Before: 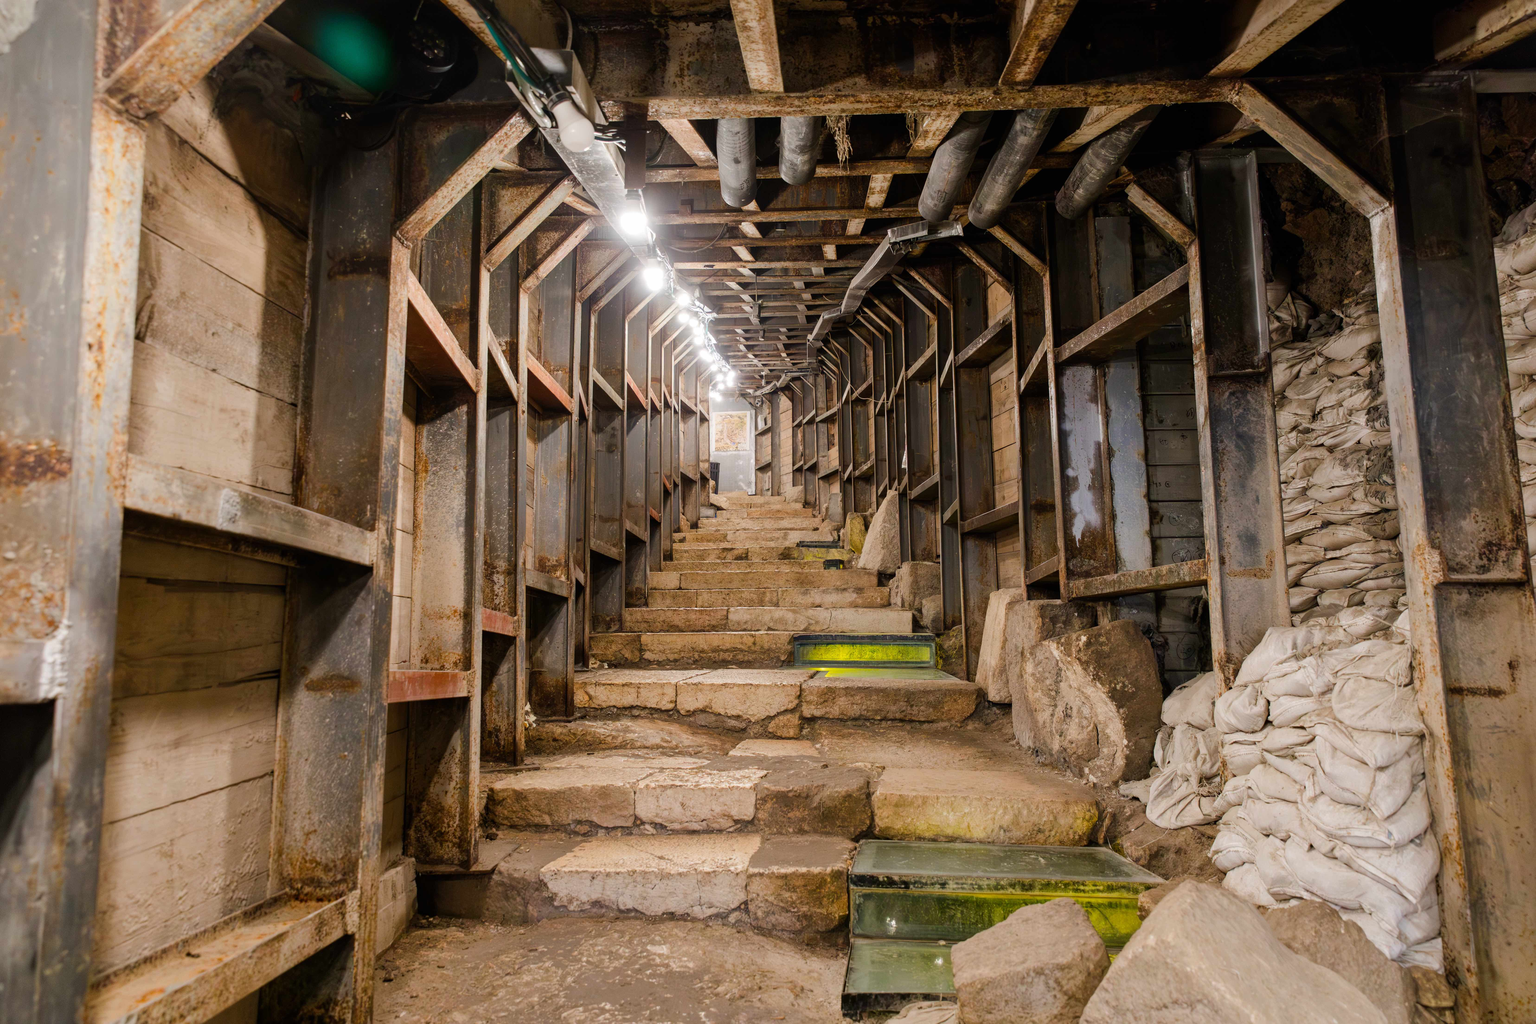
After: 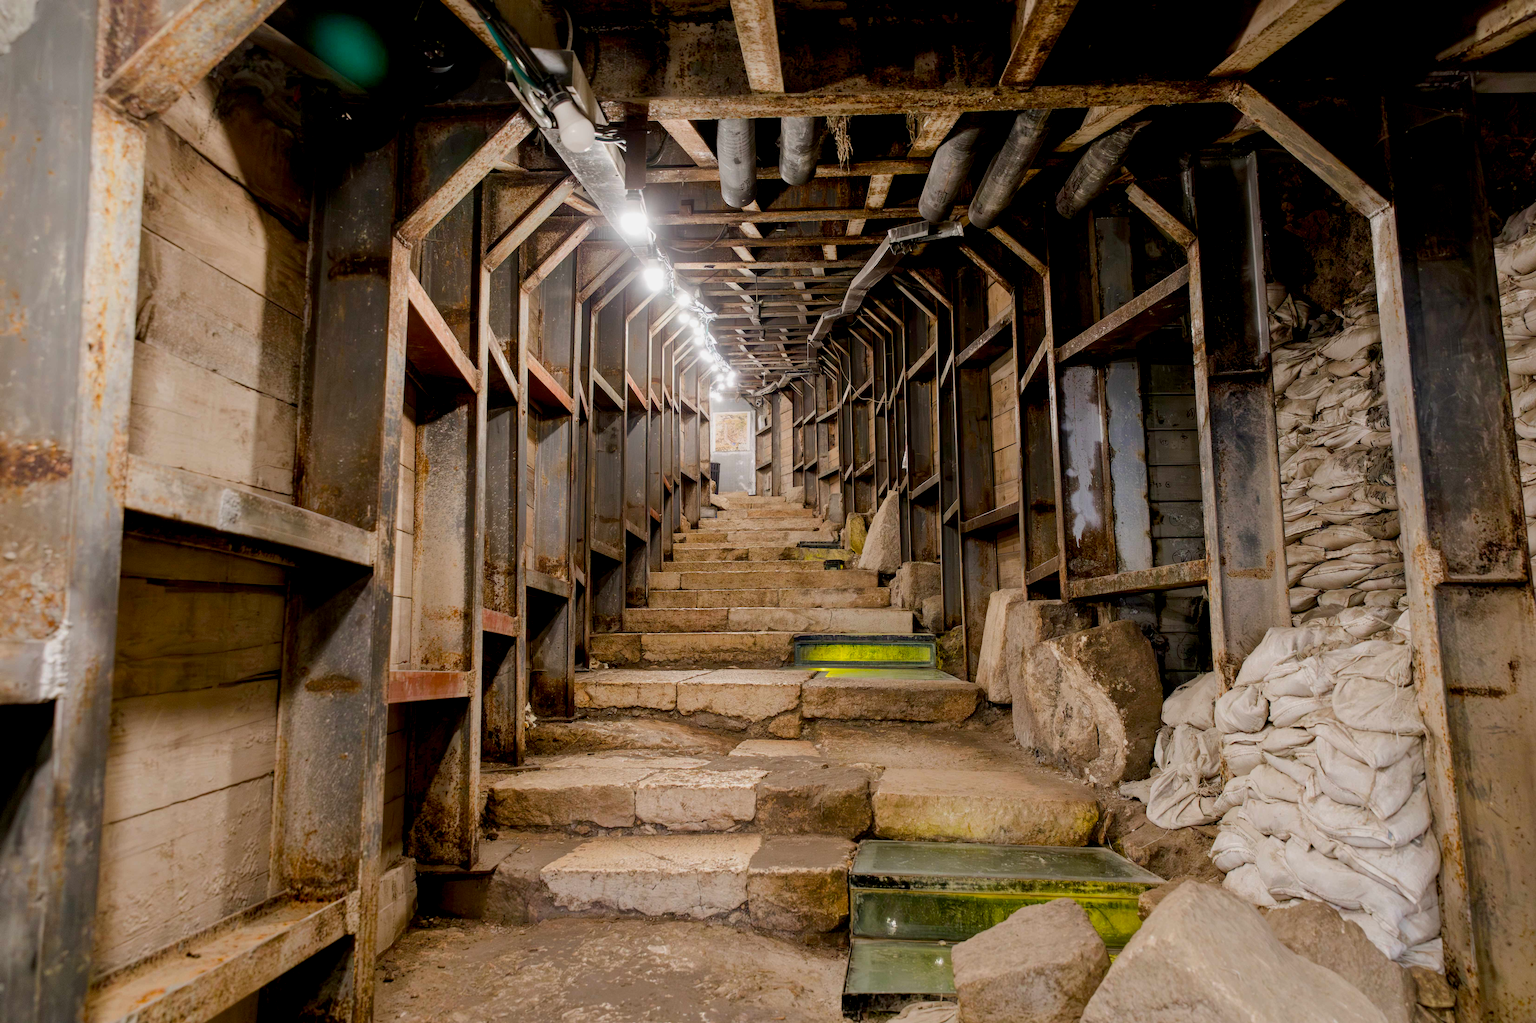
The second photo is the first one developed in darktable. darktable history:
exposure: black level correction 0.009, exposure -0.161 EV, compensate highlight preservation false
